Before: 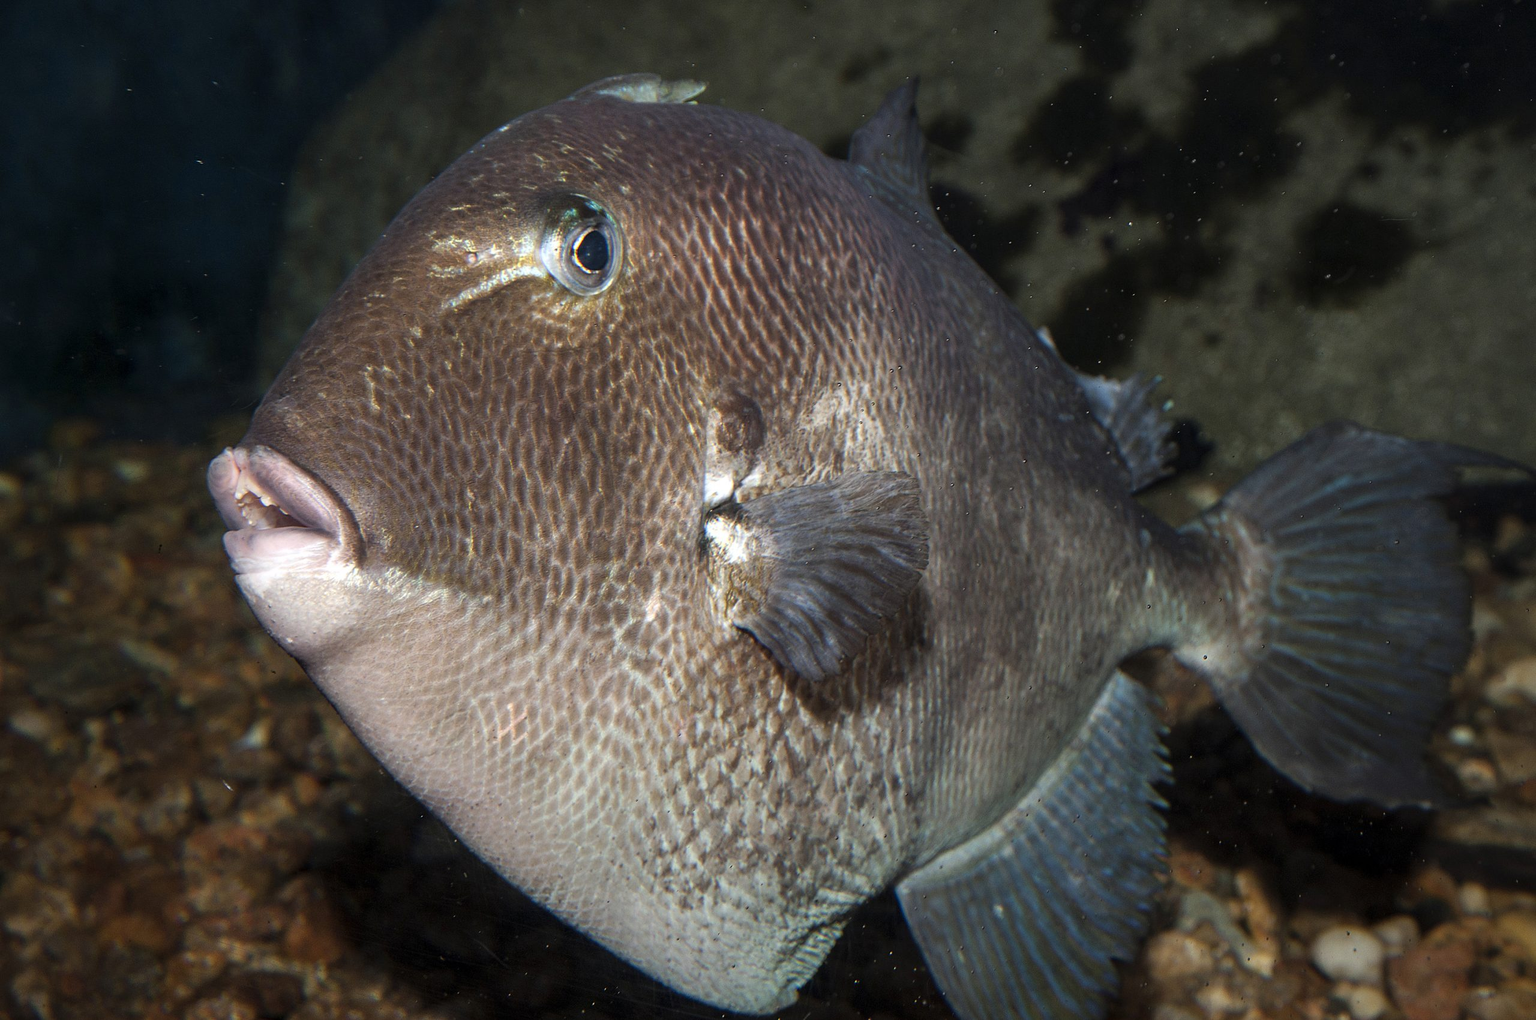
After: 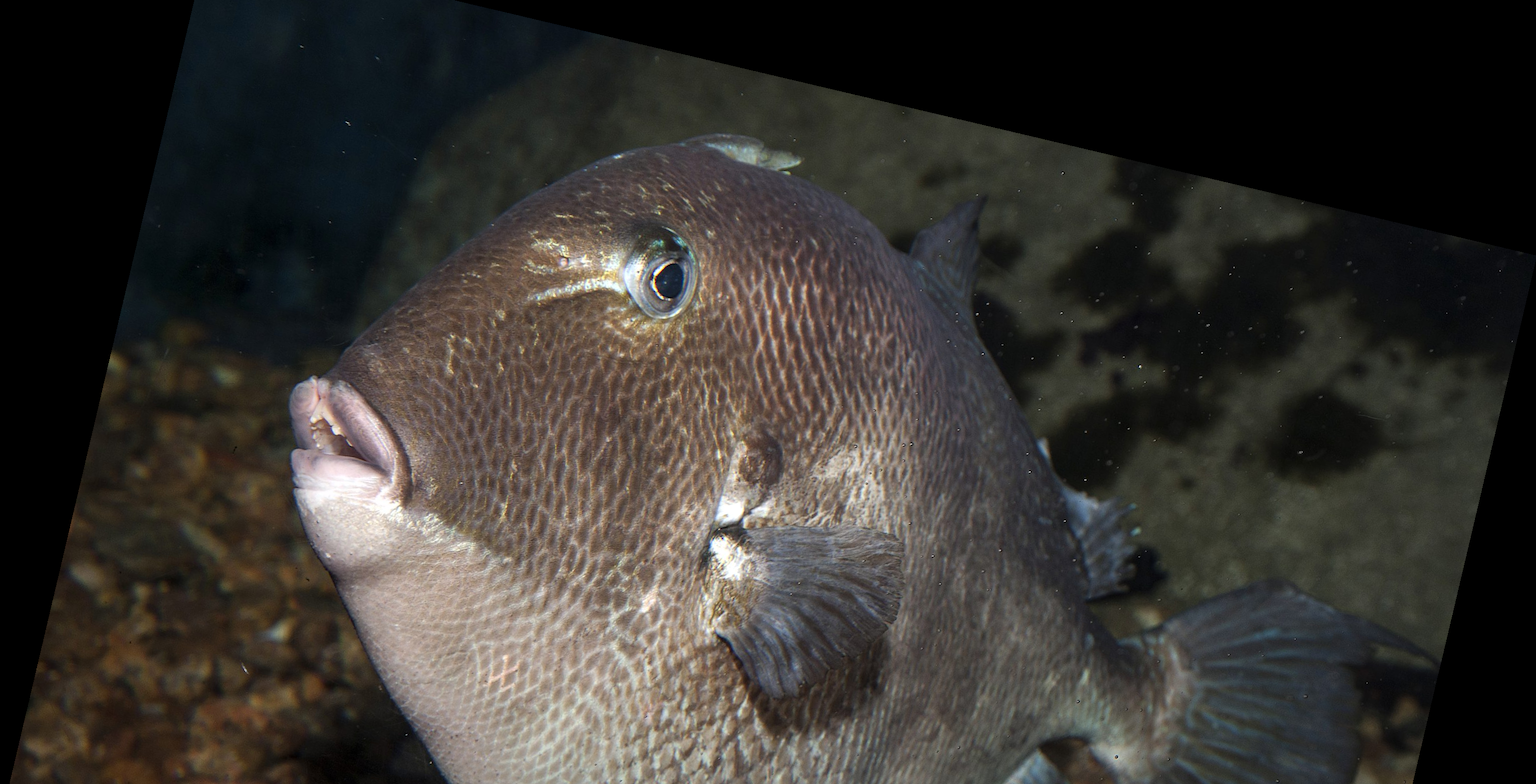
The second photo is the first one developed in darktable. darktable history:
tone equalizer: on, module defaults
crop and rotate: top 4.848%, bottom 29.503%
rotate and perspective: rotation 13.27°, automatic cropping off
